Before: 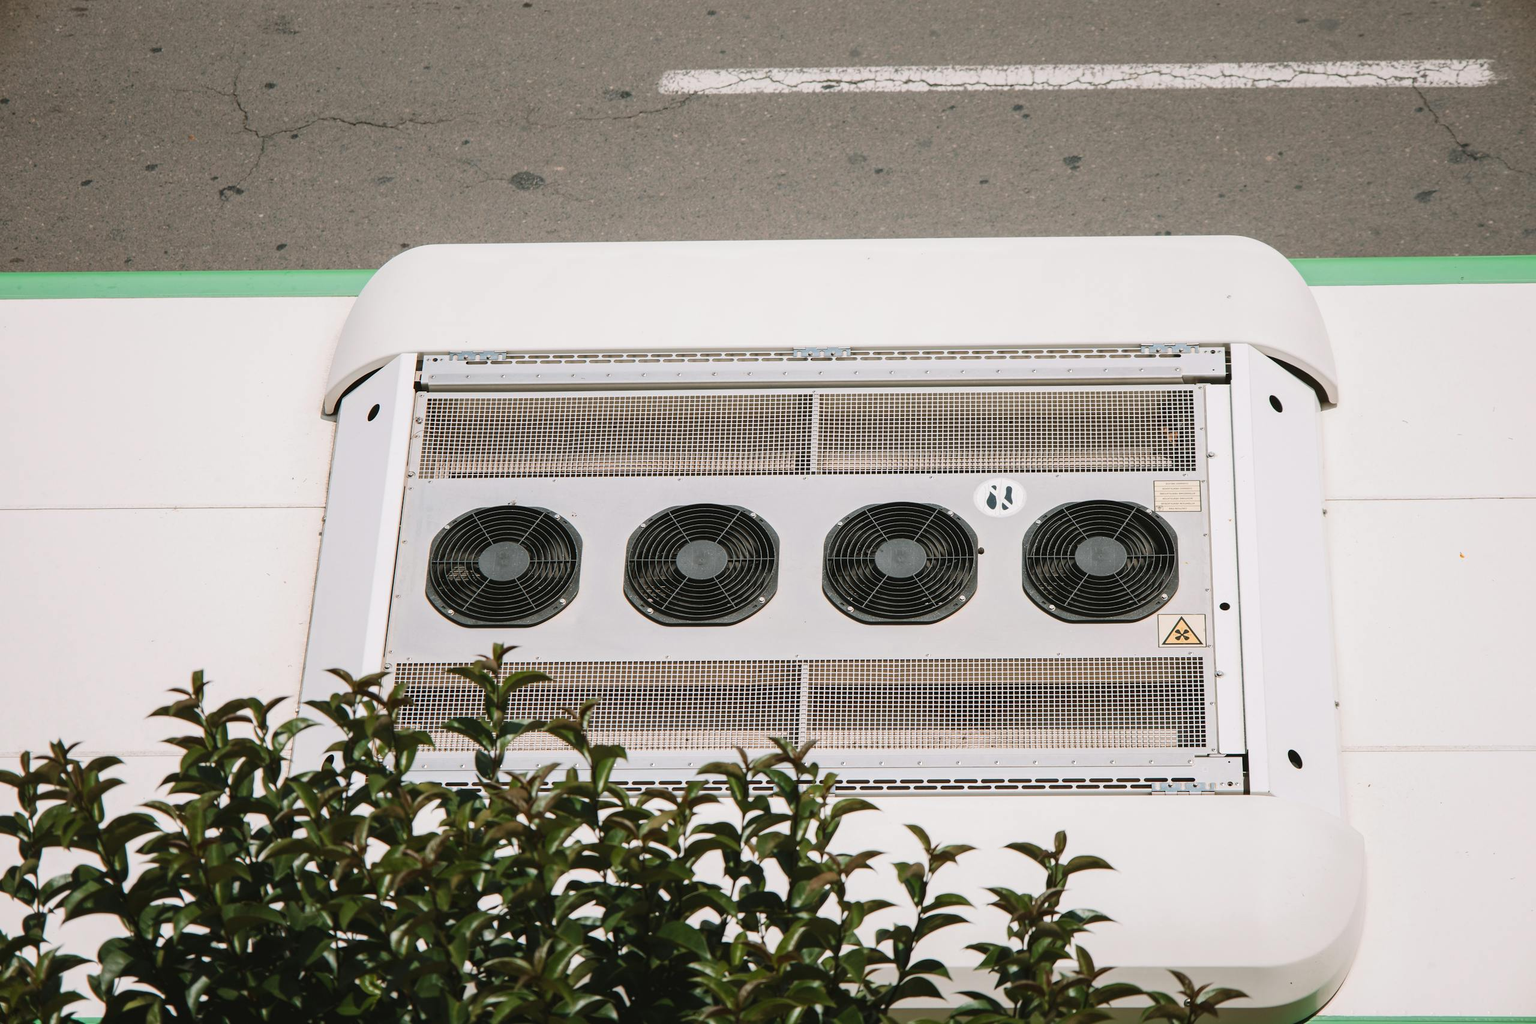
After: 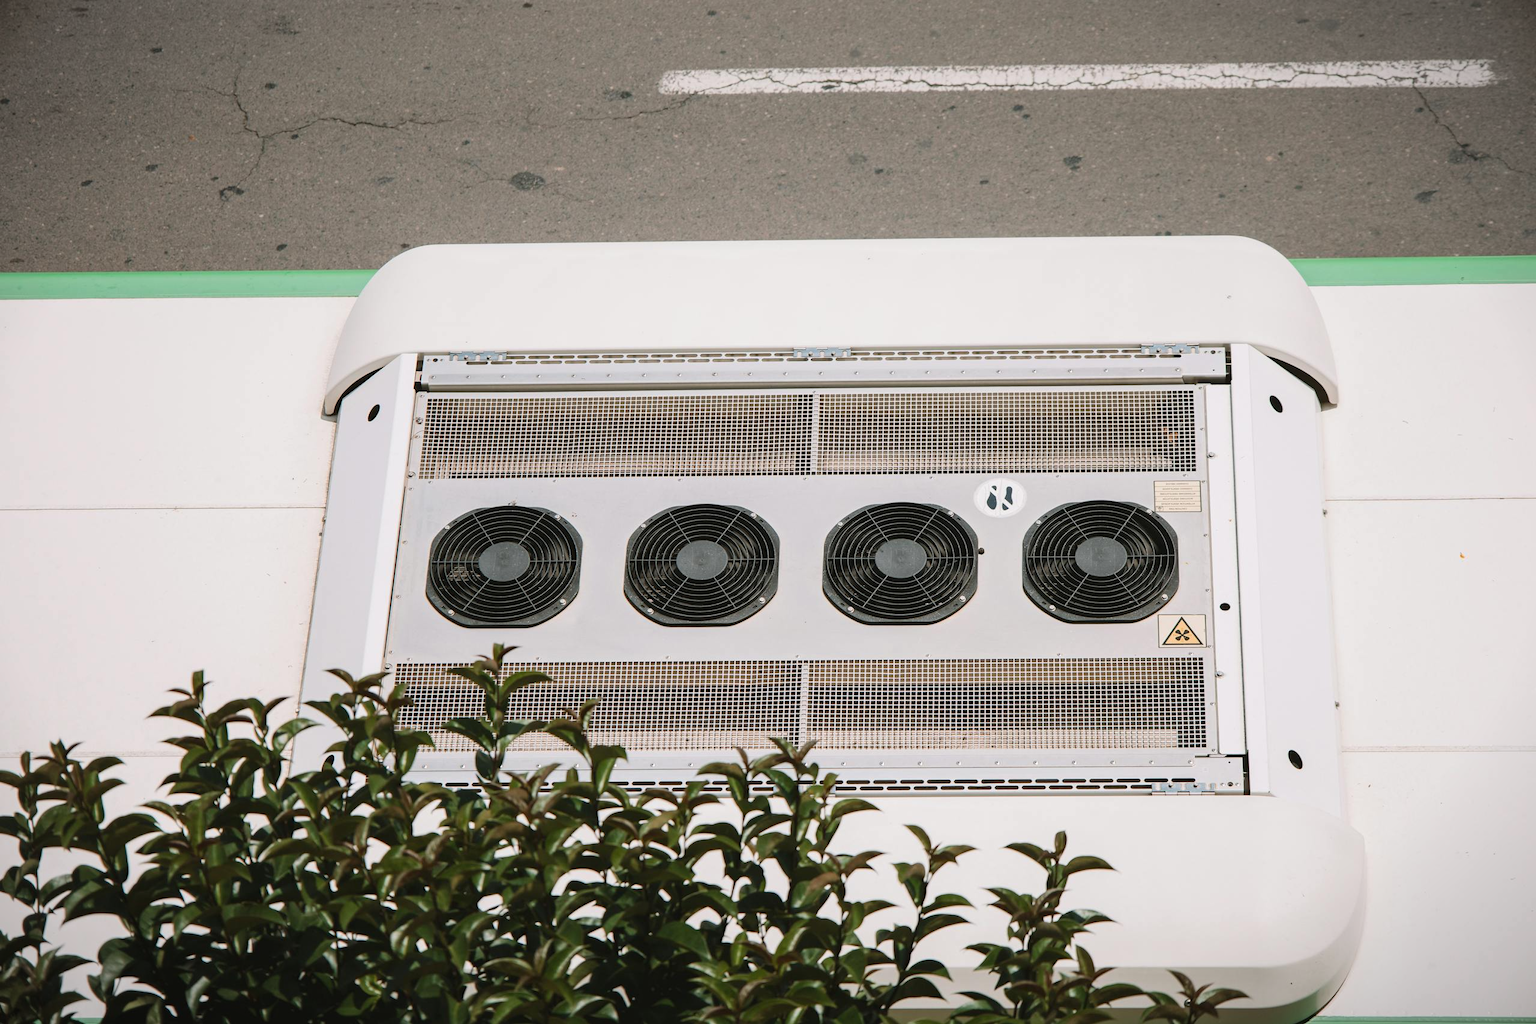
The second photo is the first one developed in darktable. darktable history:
vignetting: fall-off start 100.92%, width/height ratio 1.323
